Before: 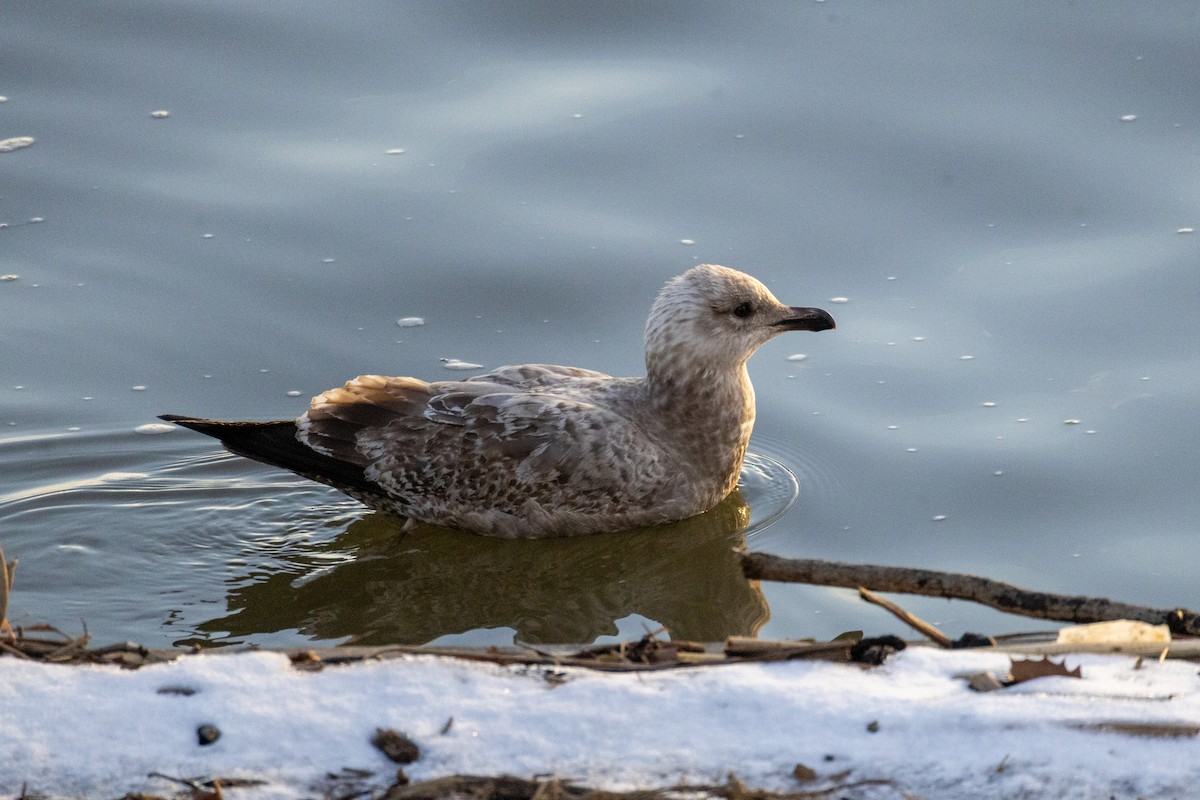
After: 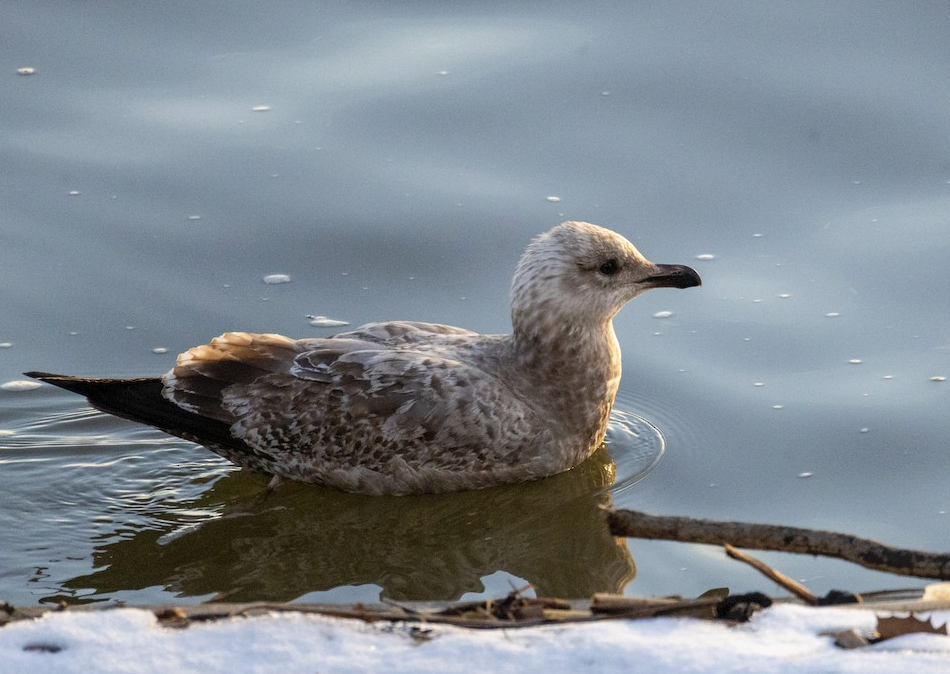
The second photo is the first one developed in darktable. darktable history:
crop: left 11.225%, top 5.381%, right 9.565%, bottom 10.314%
shadows and highlights: shadows 62.66, white point adjustment 0.37, highlights -34.44, compress 83.82%
